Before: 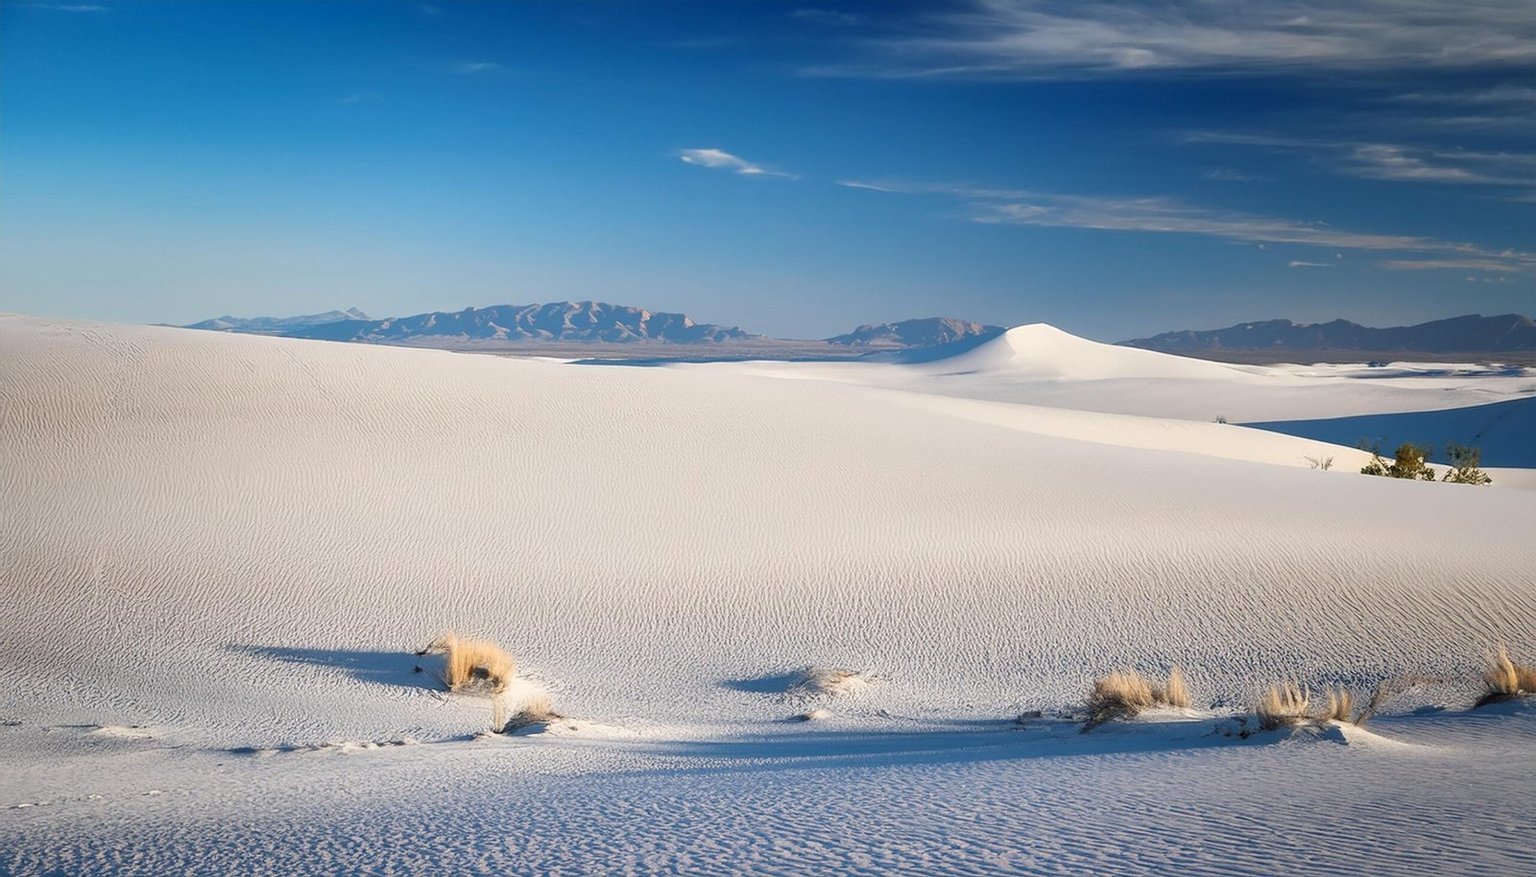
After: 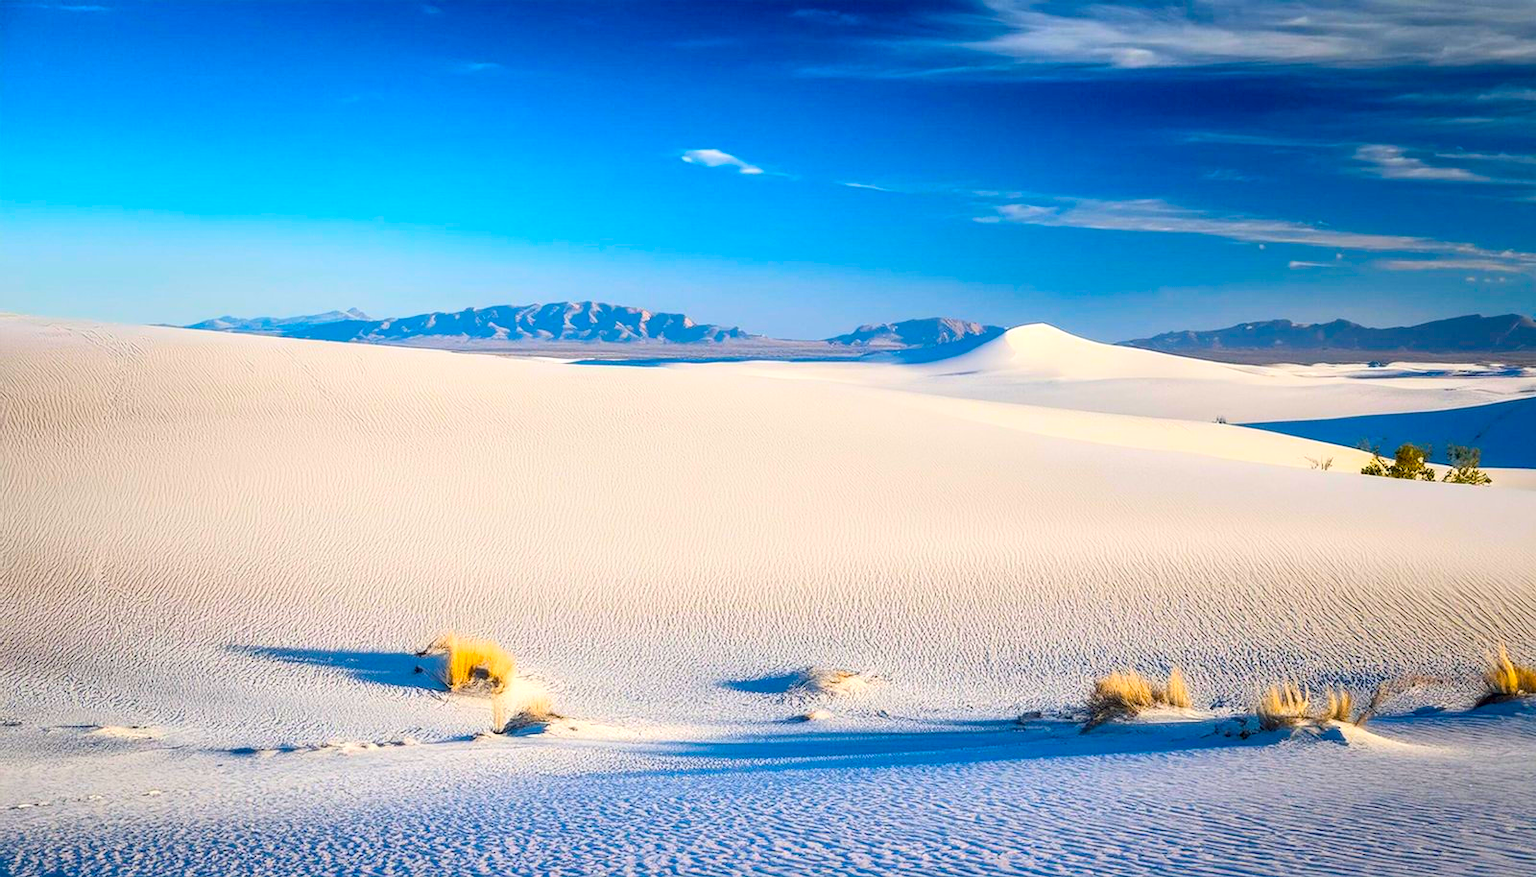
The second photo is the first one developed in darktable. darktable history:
contrast brightness saturation: contrast 0.2, brightness 0.15, saturation 0.14
local contrast: on, module defaults
color balance rgb: linear chroma grading › global chroma 25%, perceptual saturation grading › global saturation 50%
